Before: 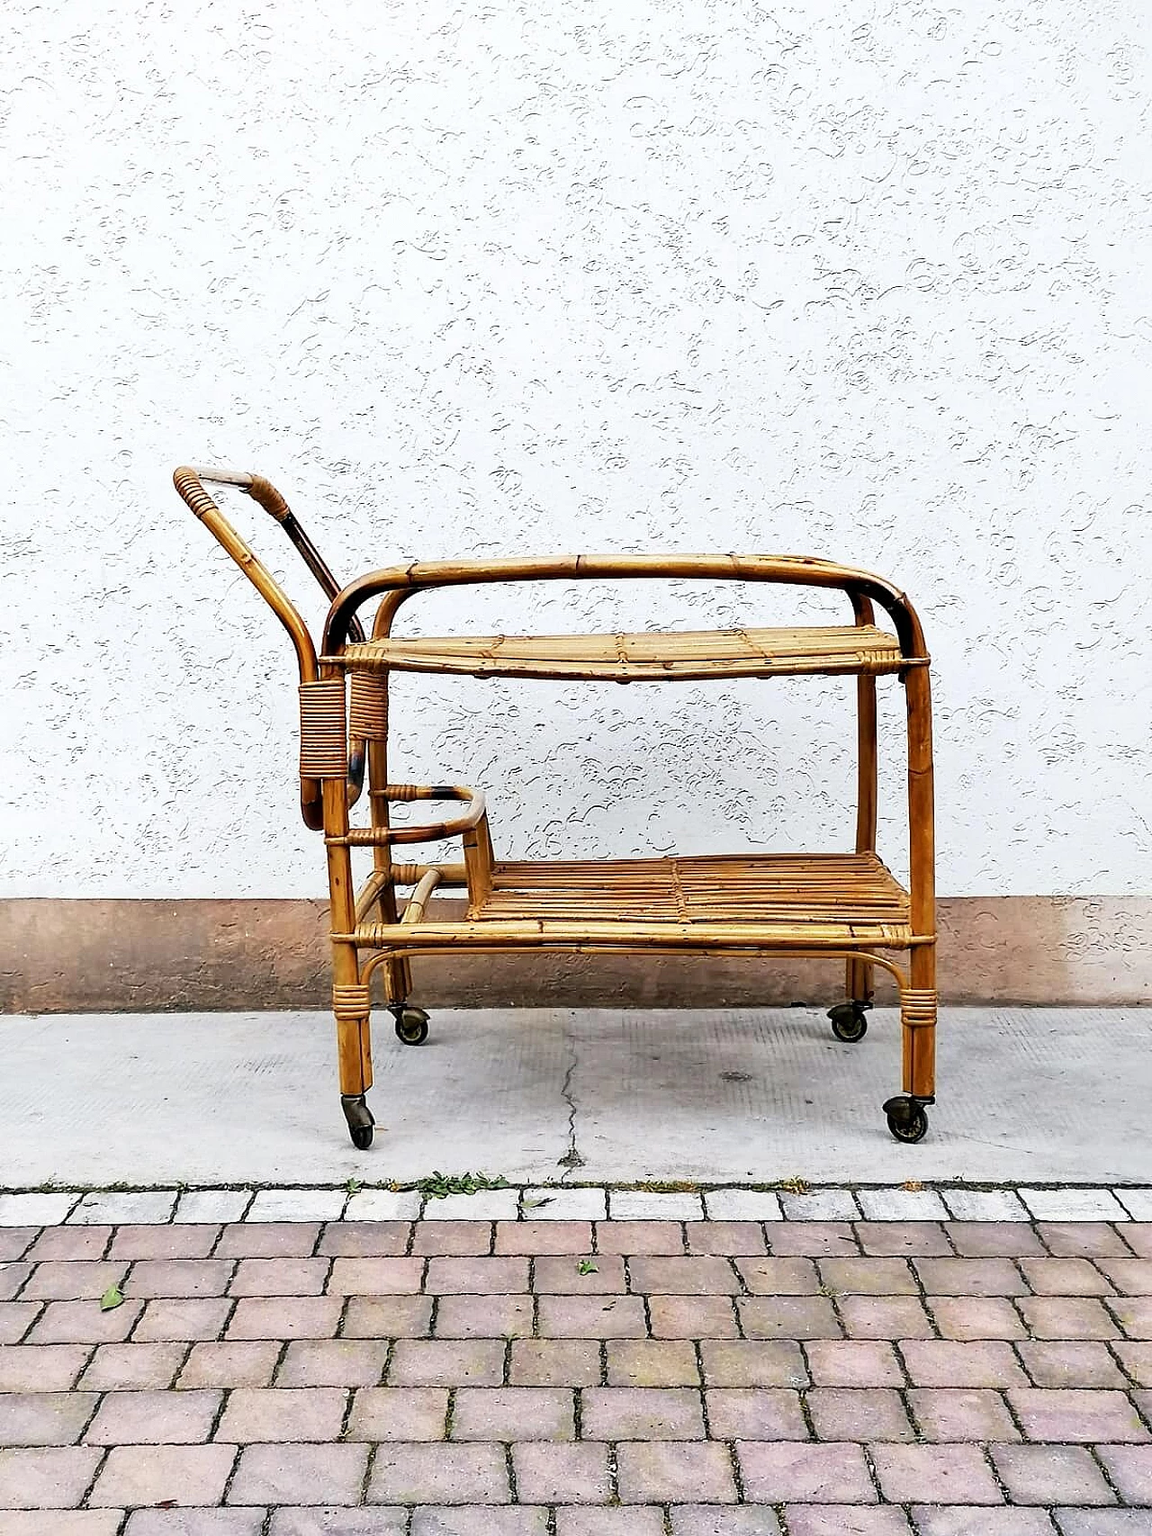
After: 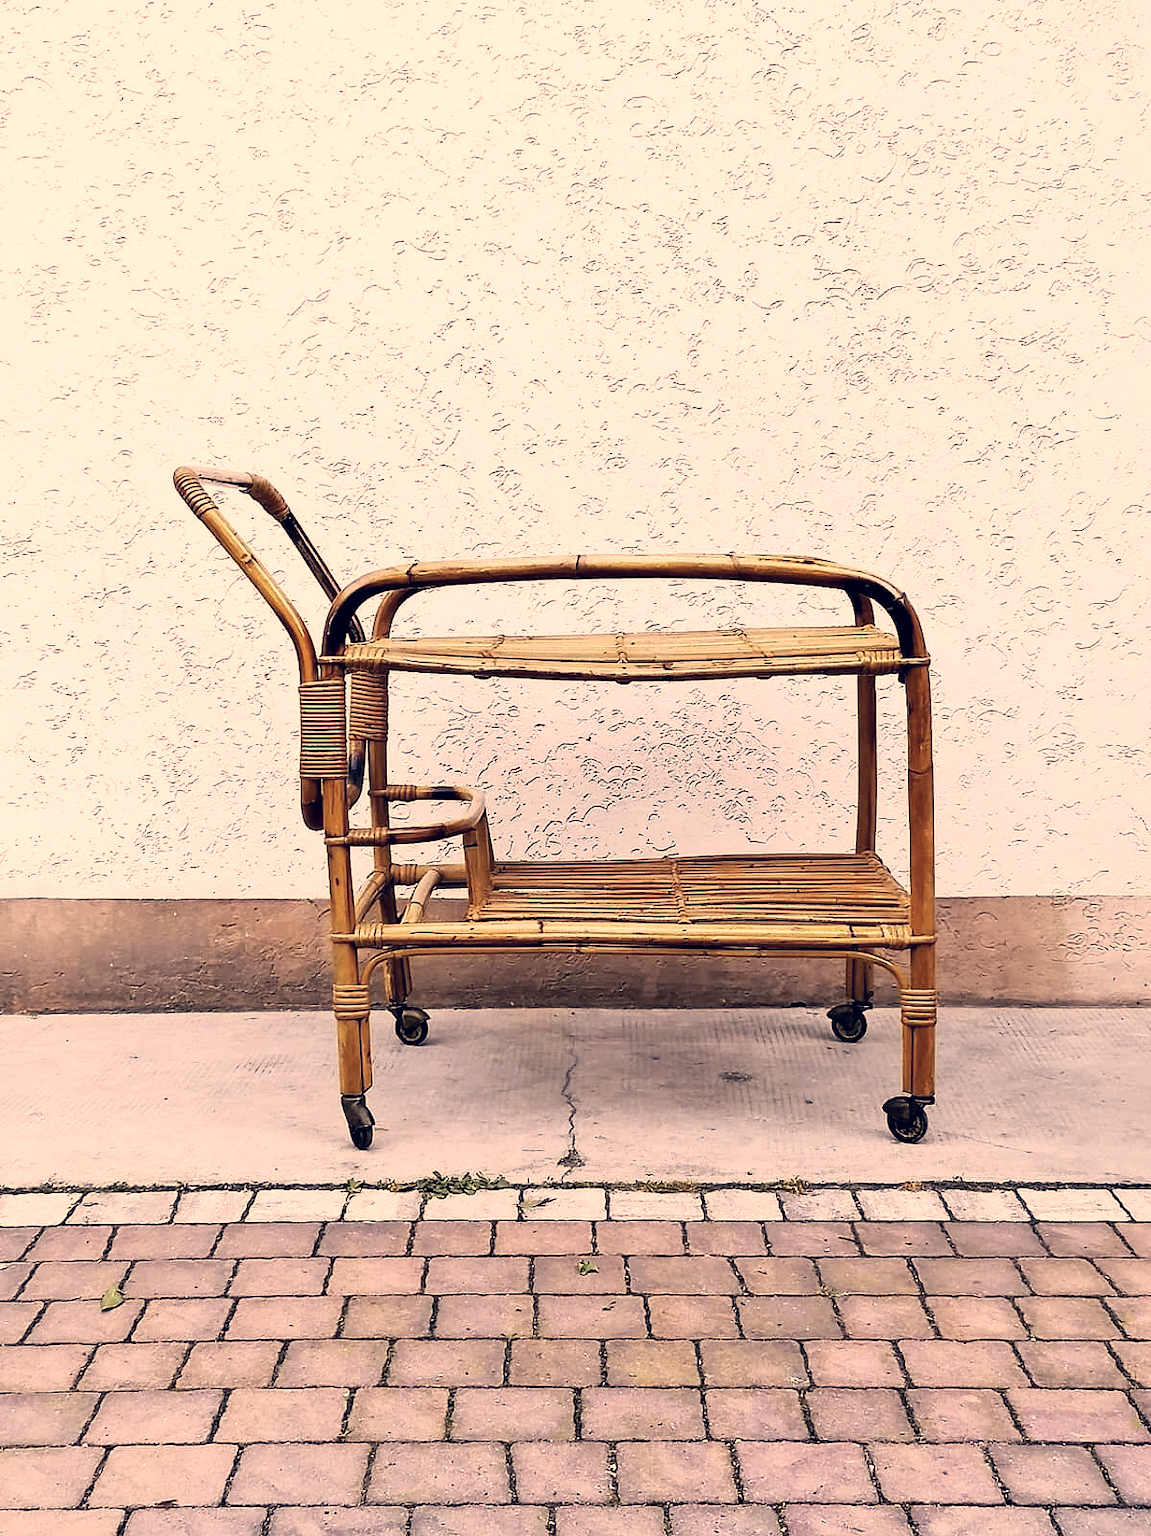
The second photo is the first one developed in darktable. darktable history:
color correction: highlights a* 20.3, highlights b* 27.43, shadows a* 3.34, shadows b* -17.69, saturation 0.718
